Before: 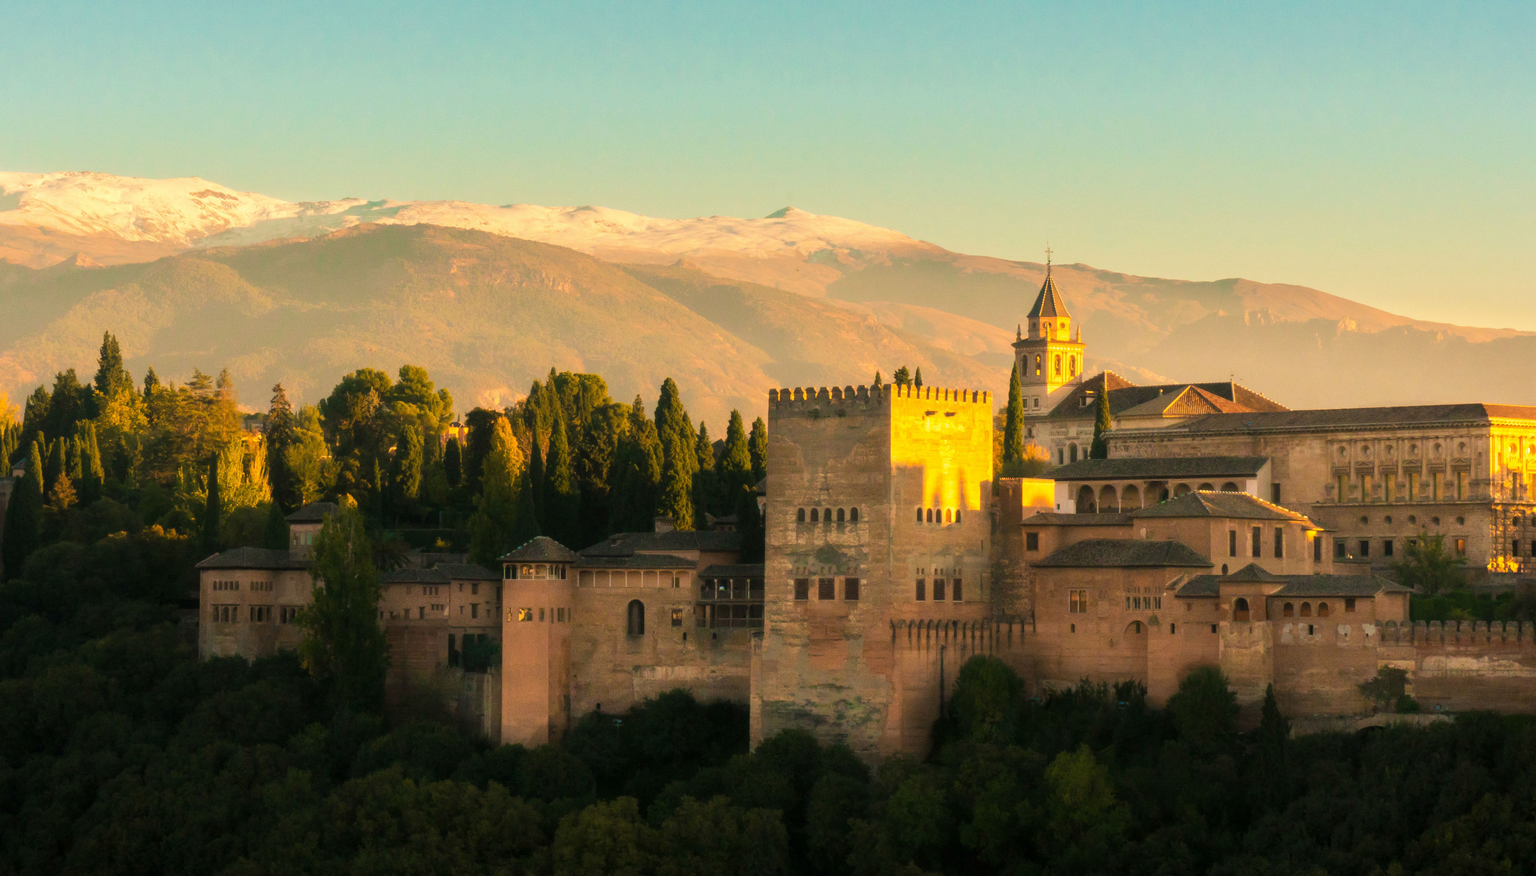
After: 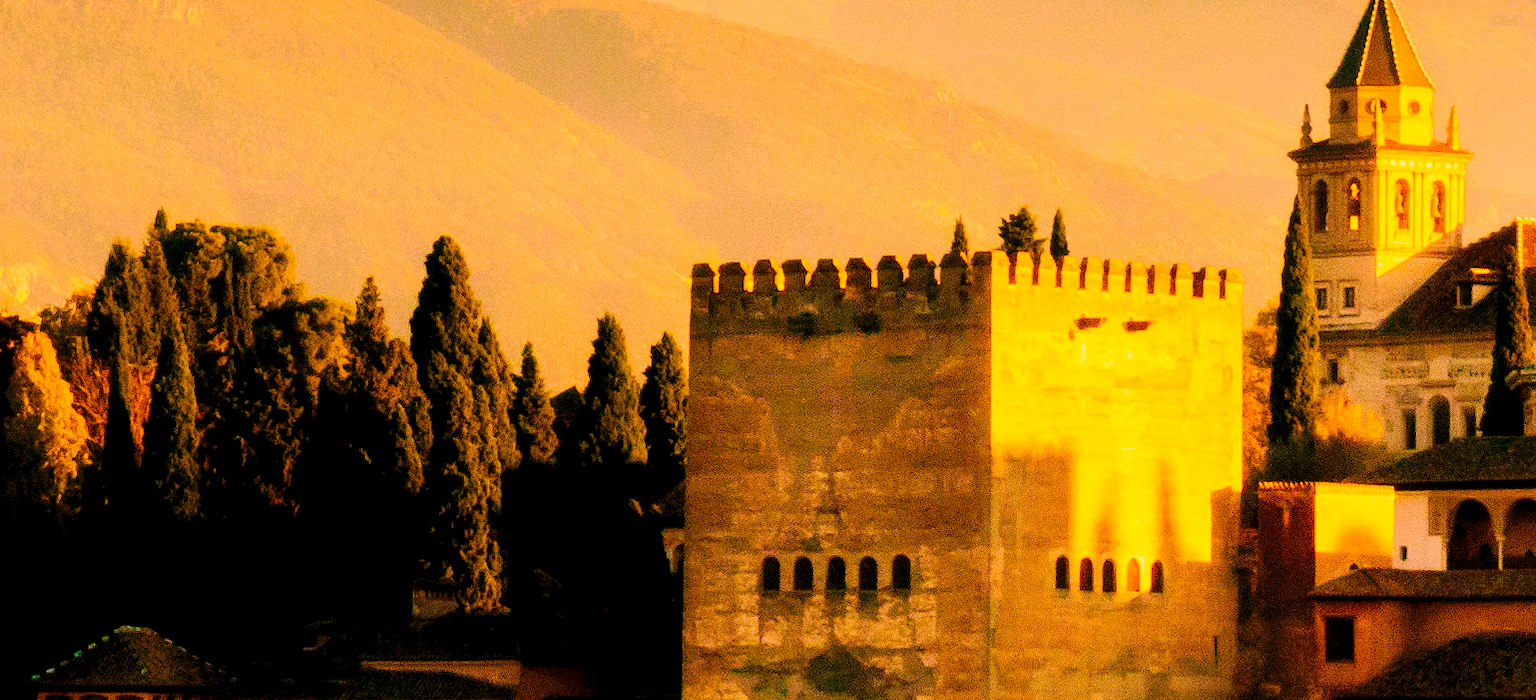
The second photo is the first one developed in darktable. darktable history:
crop: left 31.776%, top 32.182%, right 27.578%, bottom 35.272%
exposure: black level correction 0.027, exposure -0.079 EV, compensate exposure bias true, compensate highlight preservation false
base curve: curves: ch0 [(0, 0) (0.036, 0.025) (0.121, 0.166) (0.206, 0.329) (0.605, 0.79) (1, 1)], preserve colors none
color zones: curves: ch2 [(0, 0.5) (0.143, 0.5) (0.286, 0.489) (0.415, 0.421) (0.571, 0.5) (0.714, 0.5) (0.857, 0.5) (1, 0.5)]
color correction: highlights a* 22.3, highlights b* 22.02
tone equalizer: on, module defaults
